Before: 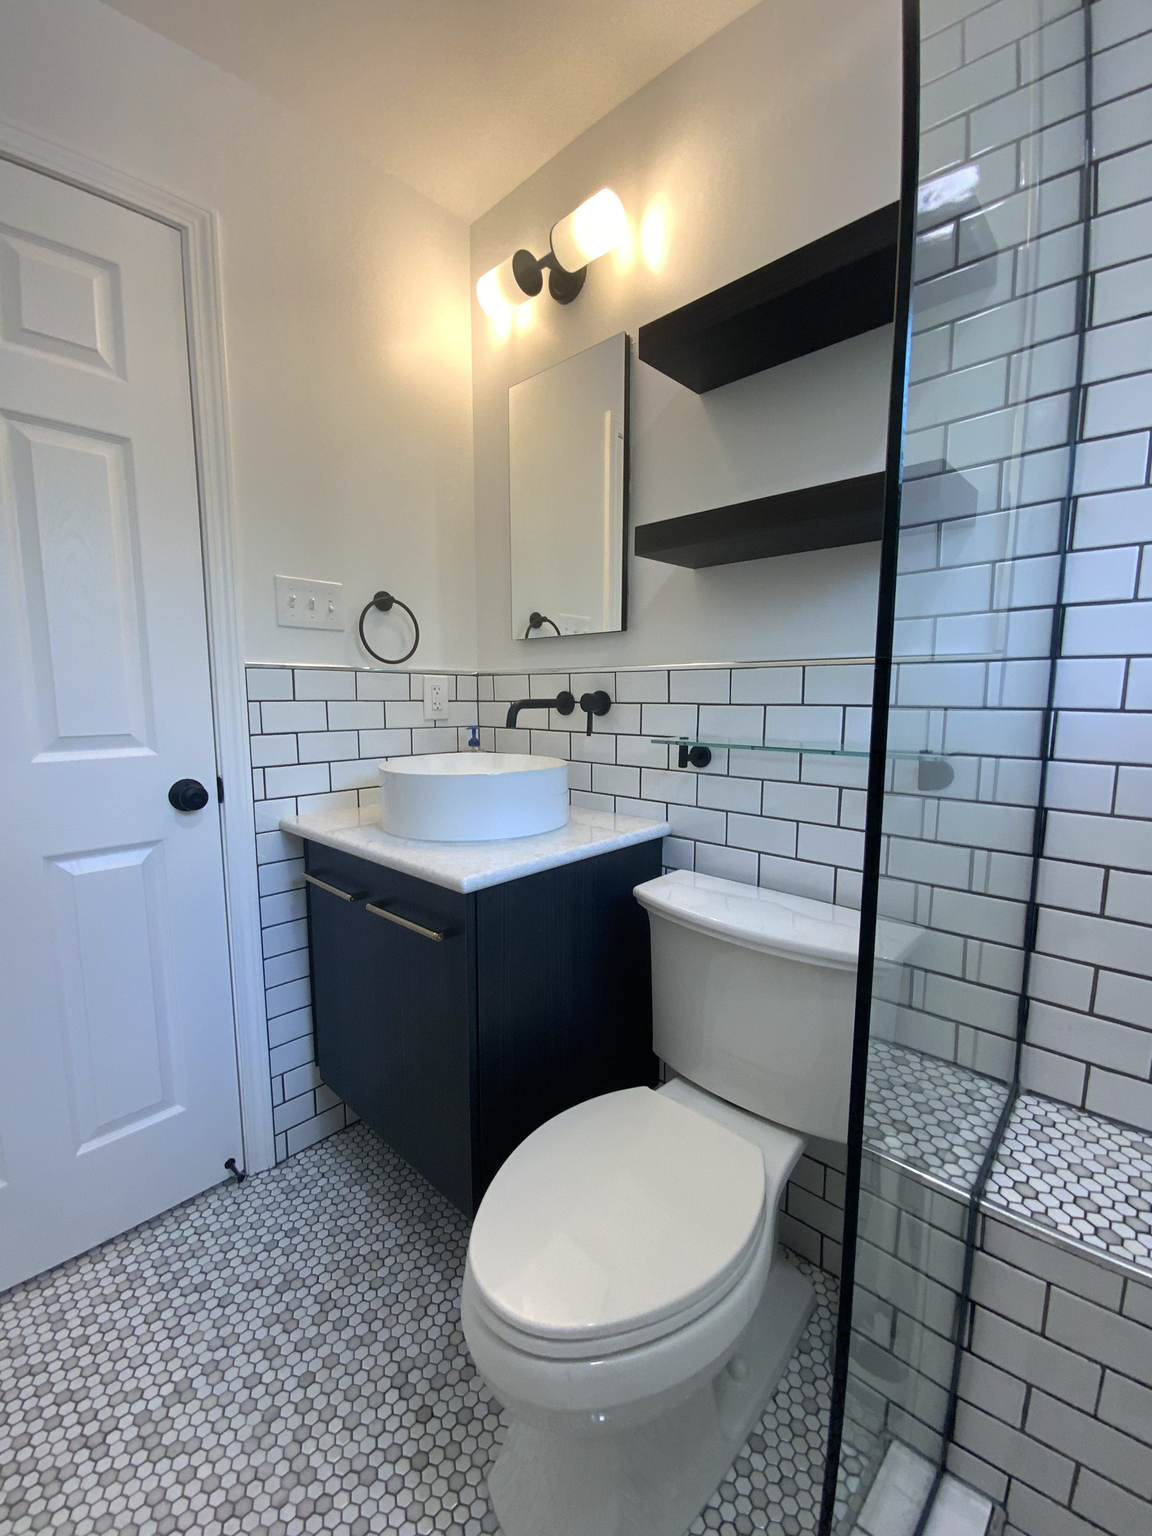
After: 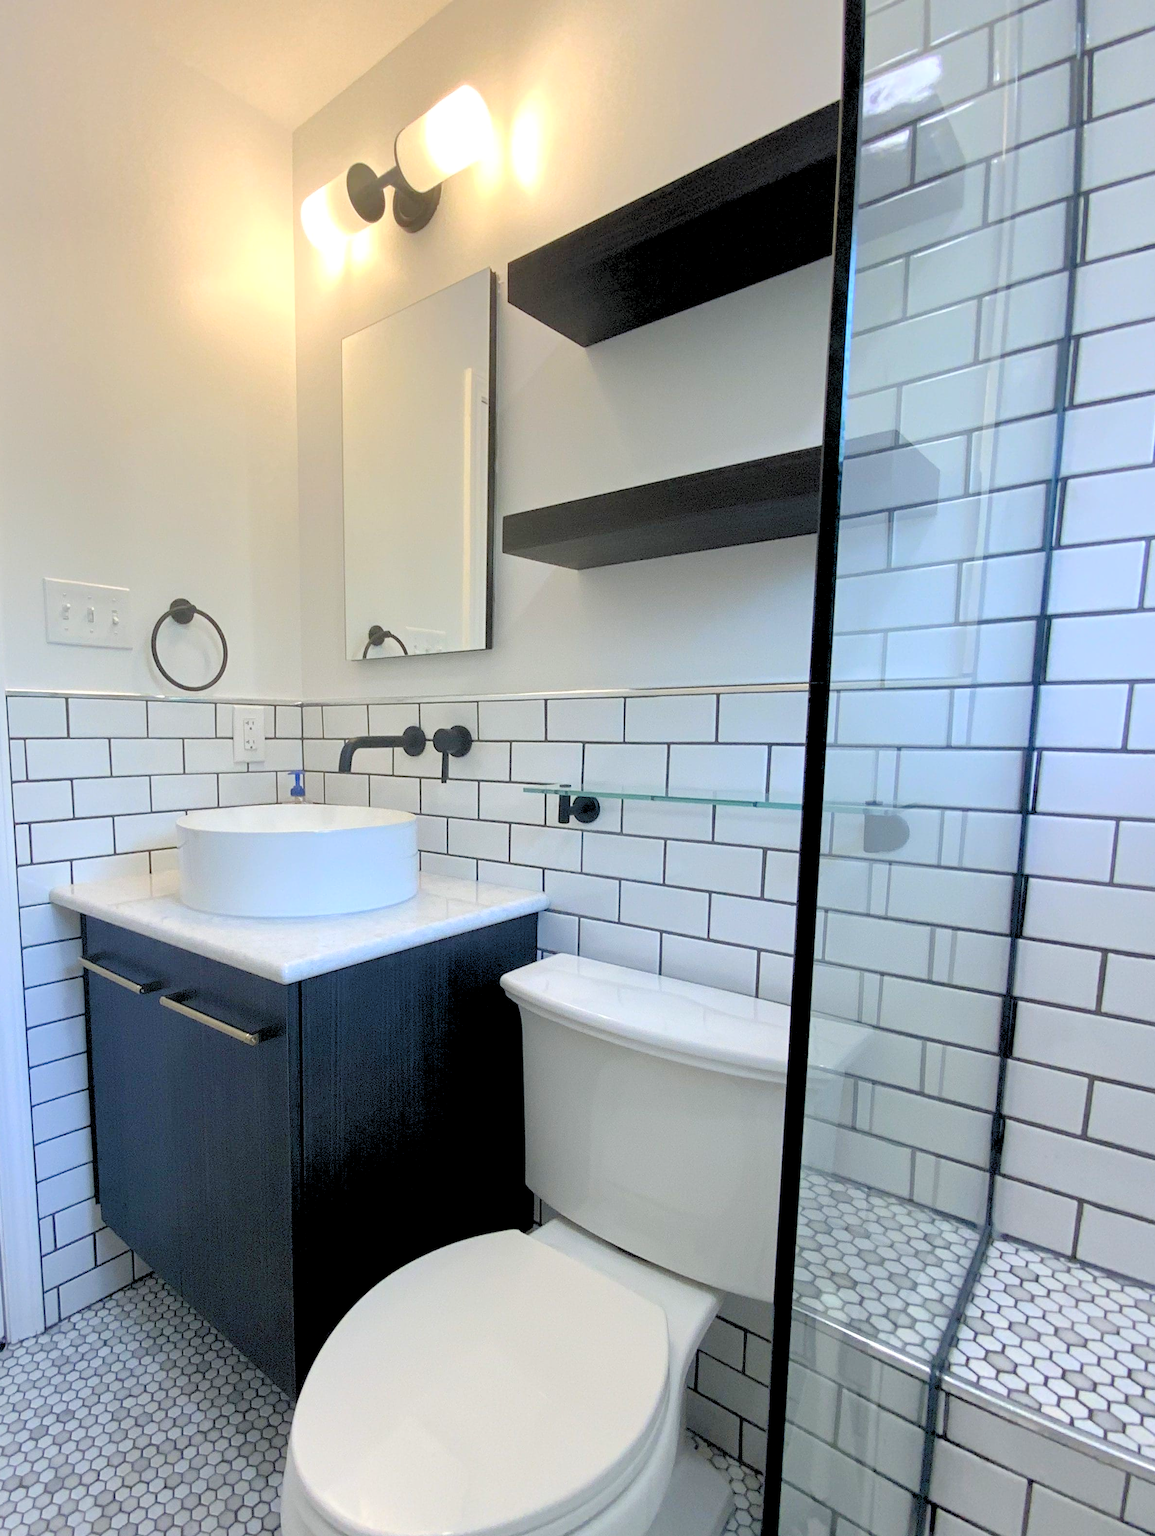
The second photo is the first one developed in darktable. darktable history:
crop and rotate: left 20.906%, top 7.942%, right 0.387%, bottom 13.586%
tone equalizer: on, module defaults
levels: levels [0.072, 0.414, 0.976]
shadows and highlights: shadows 24.9, highlights -24.08
